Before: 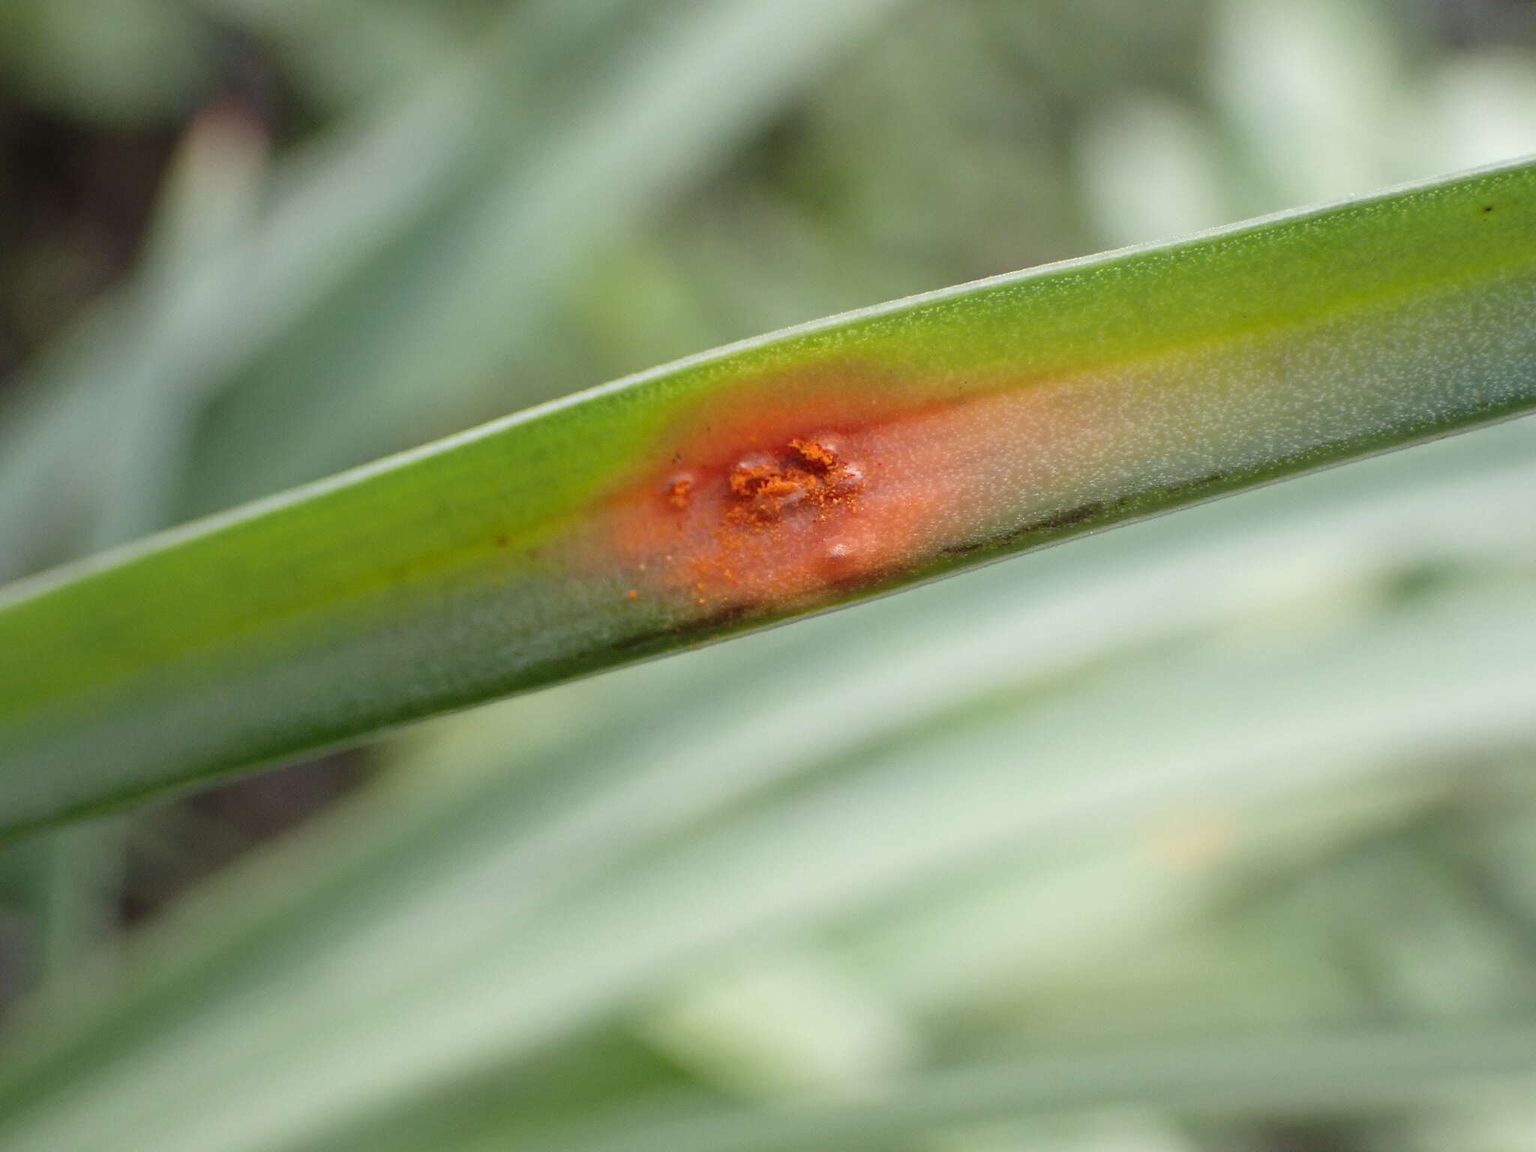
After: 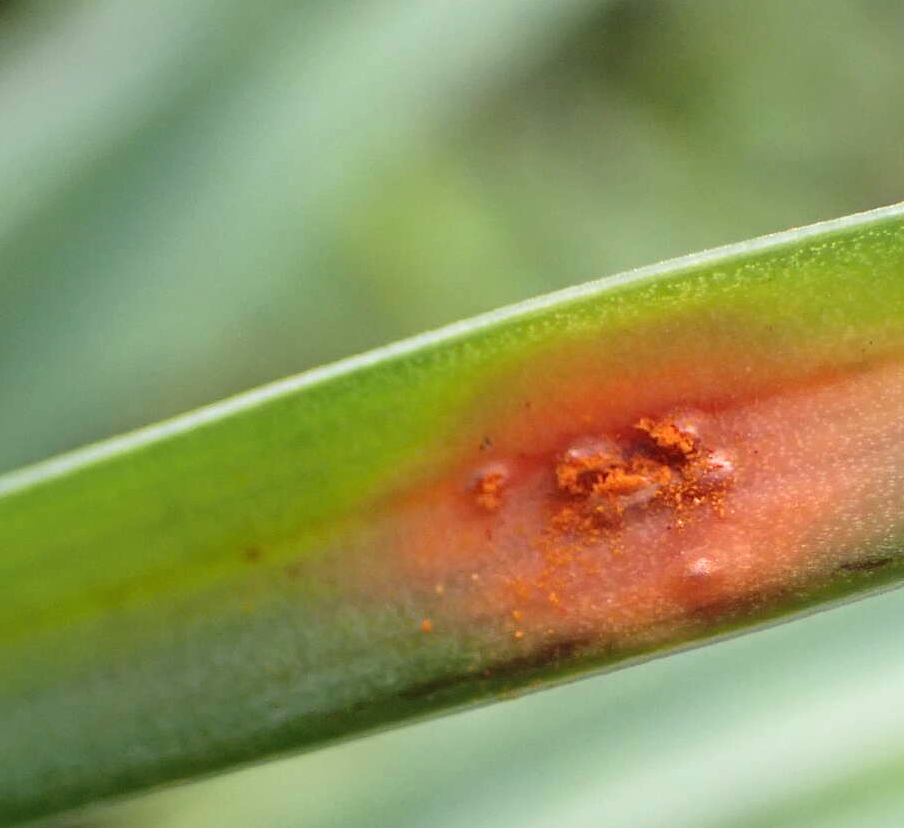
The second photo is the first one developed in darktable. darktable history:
exposure: black level correction 0, exposure 0.2 EV, compensate highlight preservation false
crop: left 20.383%, top 10.89%, right 35.456%, bottom 34.679%
velvia: on, module defaults
